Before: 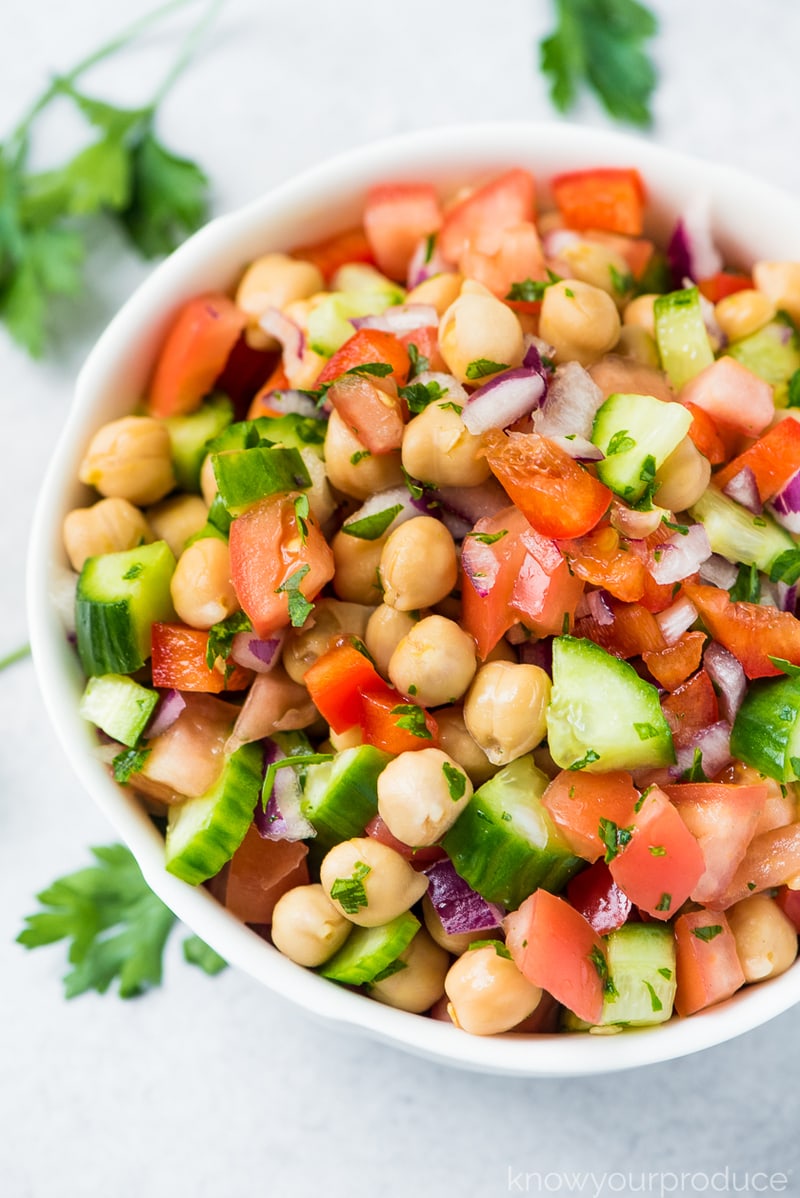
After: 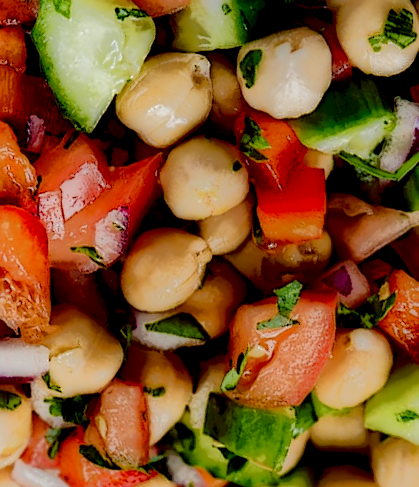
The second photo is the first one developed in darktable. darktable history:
tone equalizer: edges refinement/feathering 500, mask exposure compensation -1.57 EV, preserve details no
local contrast: highlights 5%, shadows 244%, detail 164%, midtone range 0.005
crop and rotate: angle 147.27°, left 9.162%, top 15.614%, right 4.358%, bottom 17.162%
contrast brightness saturation: contrast 0.084, saturation 0.021
sharpen: on, module defaults
color balance rgb: perceptual saturation grading › global saturation 20%, perceptual saturation grading › highlights -49.817%, perceptual saturation grading › shadows 25.192%, perceptual brilliance grading › mid-tones 10.155%, perceptual brilliance grading › shadows 14.641%, global vibrance 21.292%
